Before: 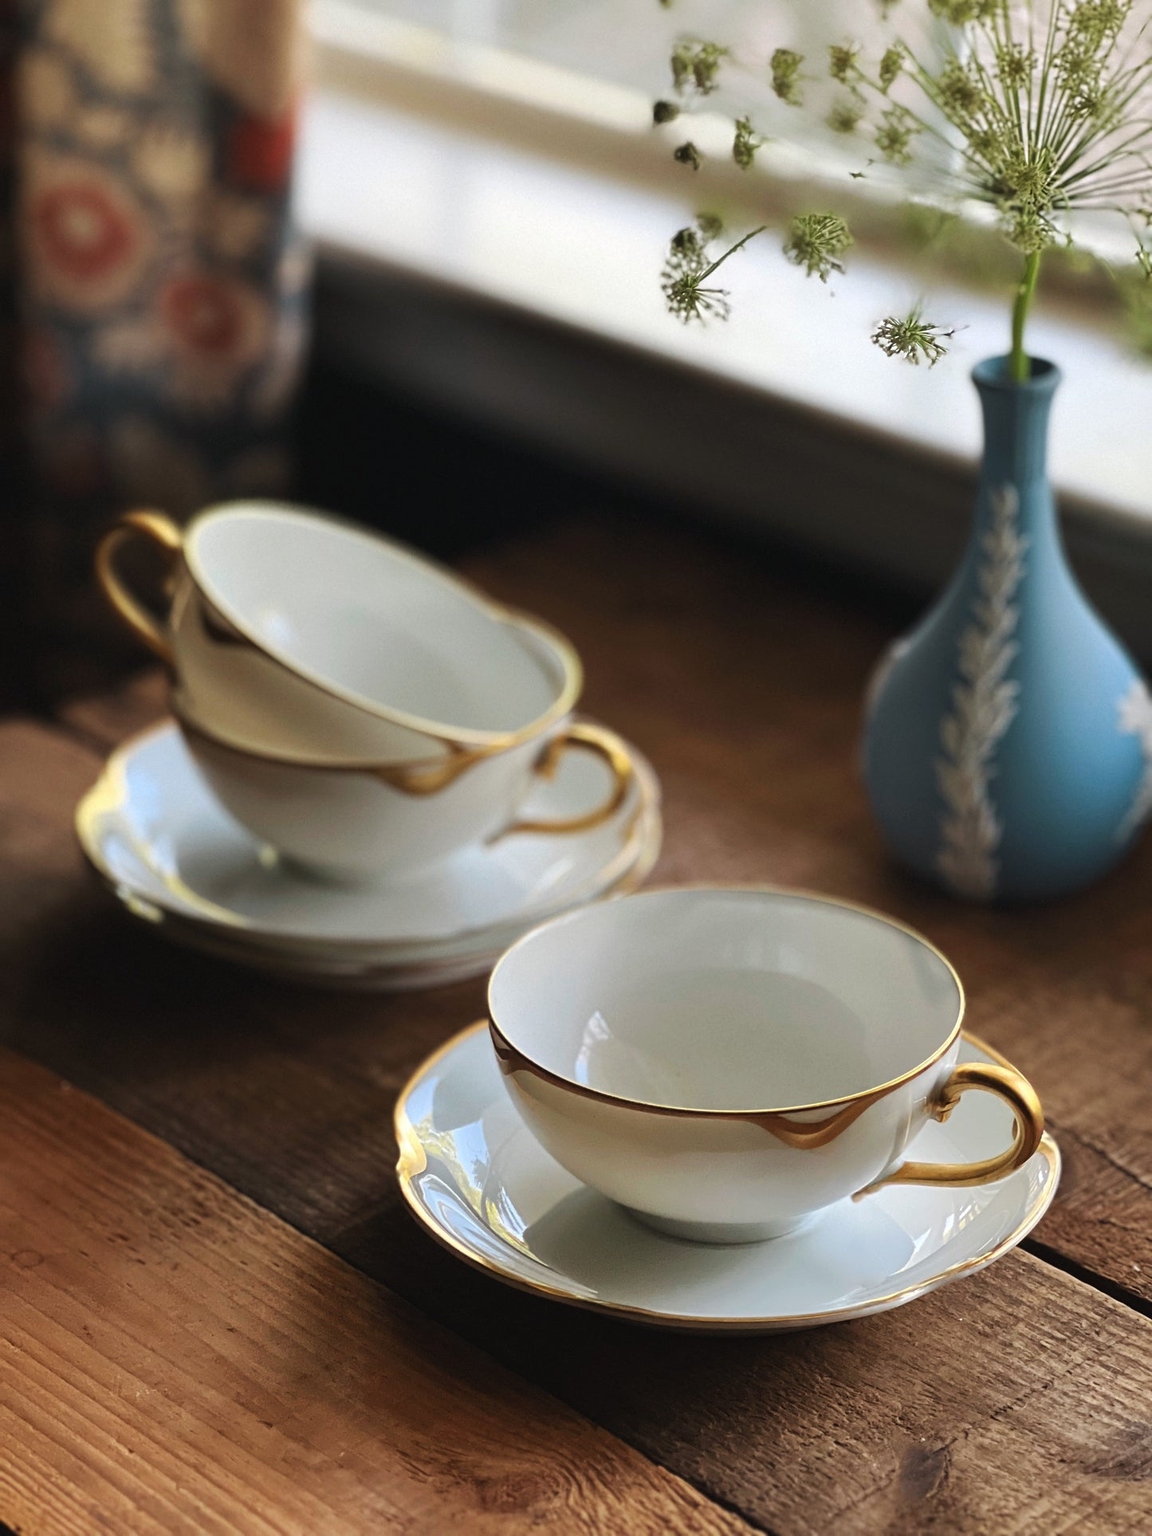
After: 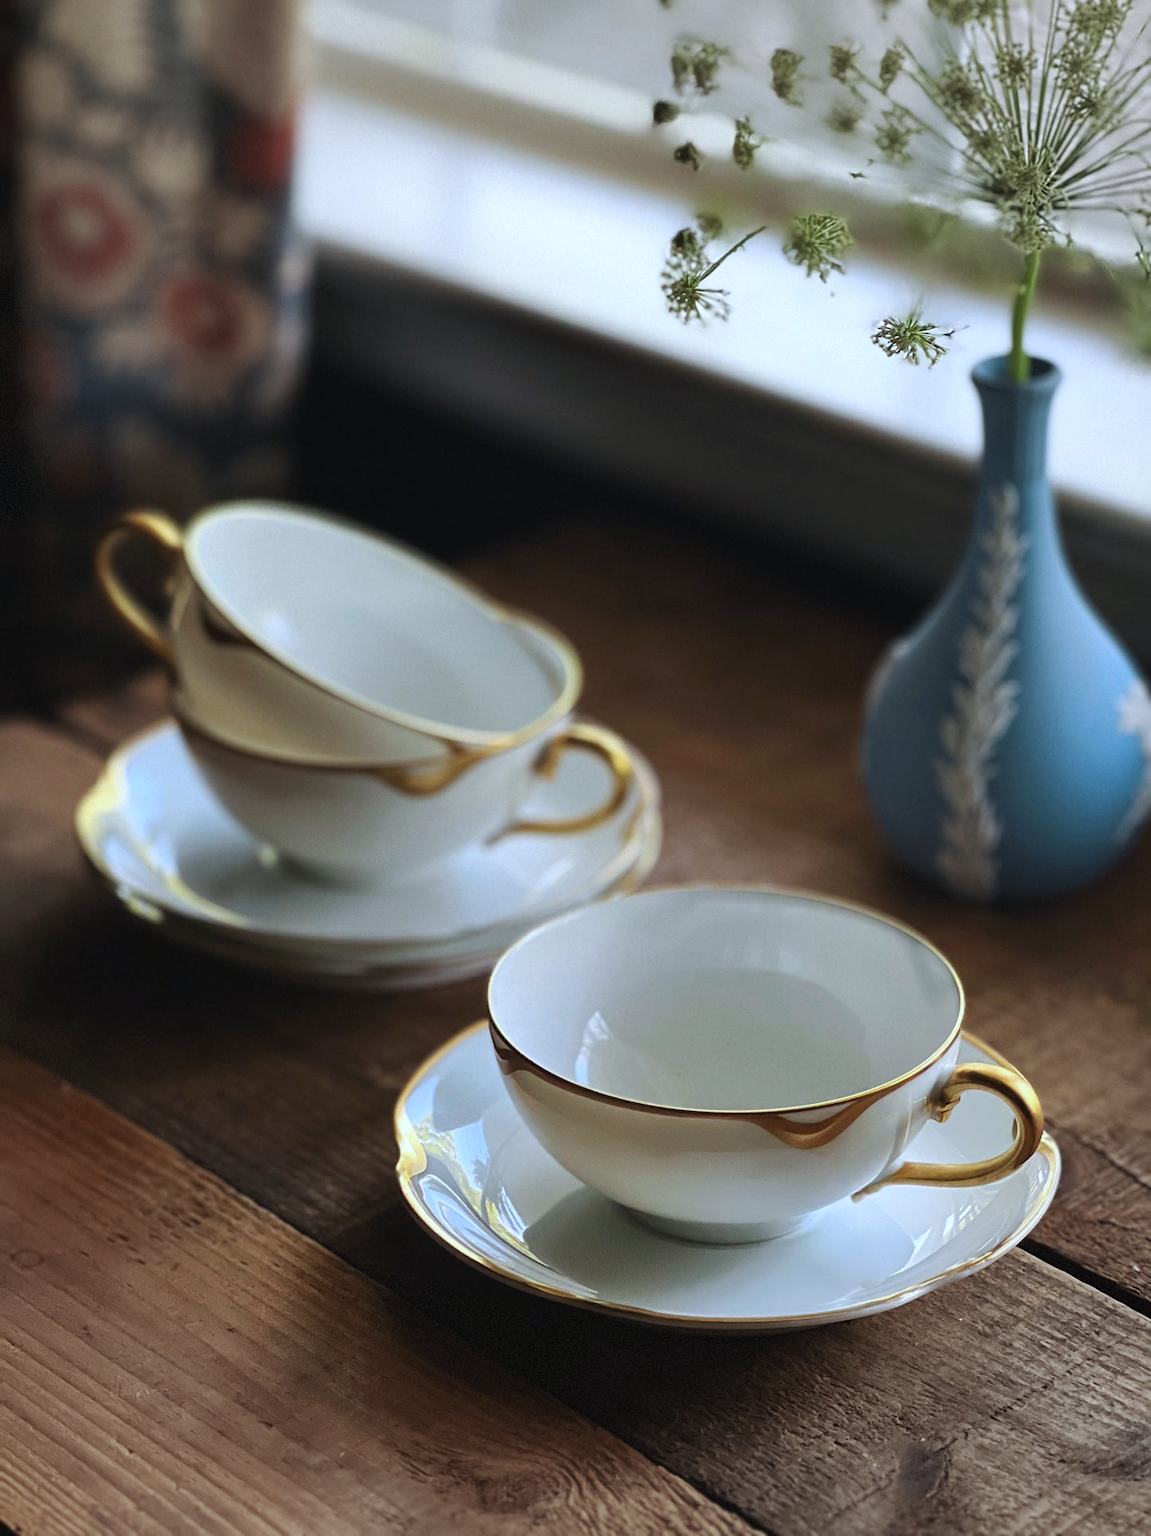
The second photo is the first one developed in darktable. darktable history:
vignetting: fall-off start 91%, fall-off radius 39.39%, brightness -0.182, saturation -0.3, width/height ratio 1.219, shape 1.3, dithering 8-bit output, unbound false
white balance: red 0.924, blue 1.095
